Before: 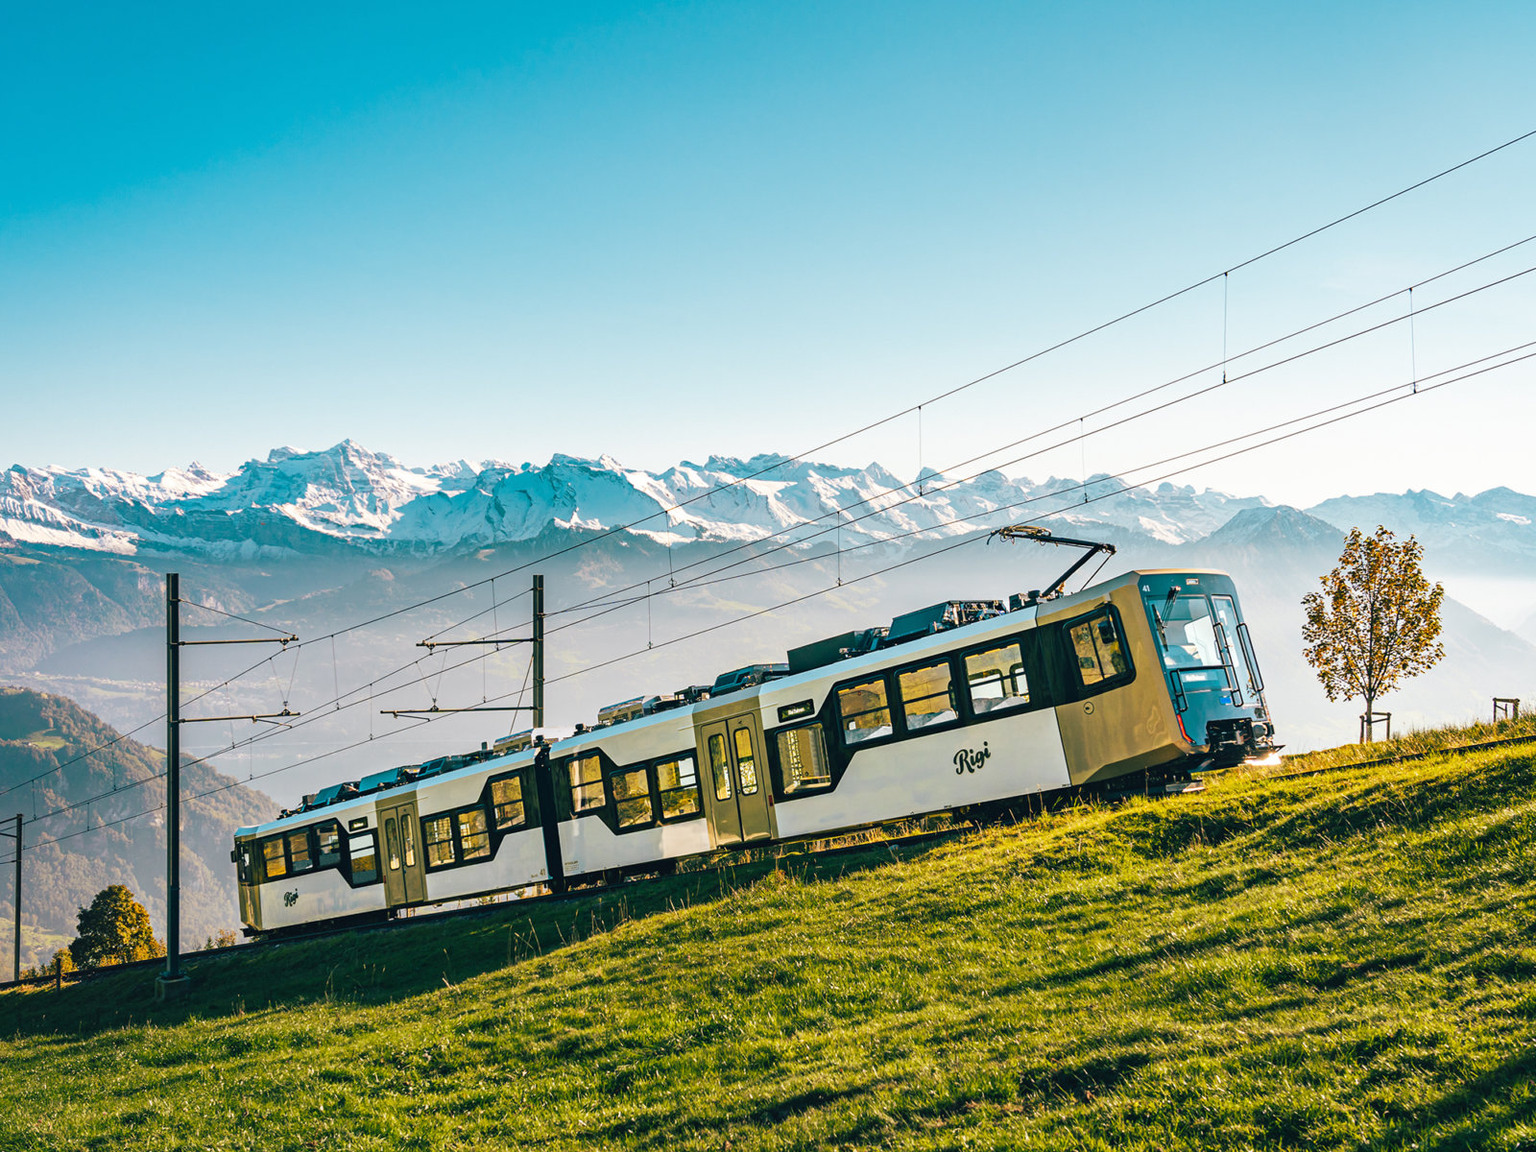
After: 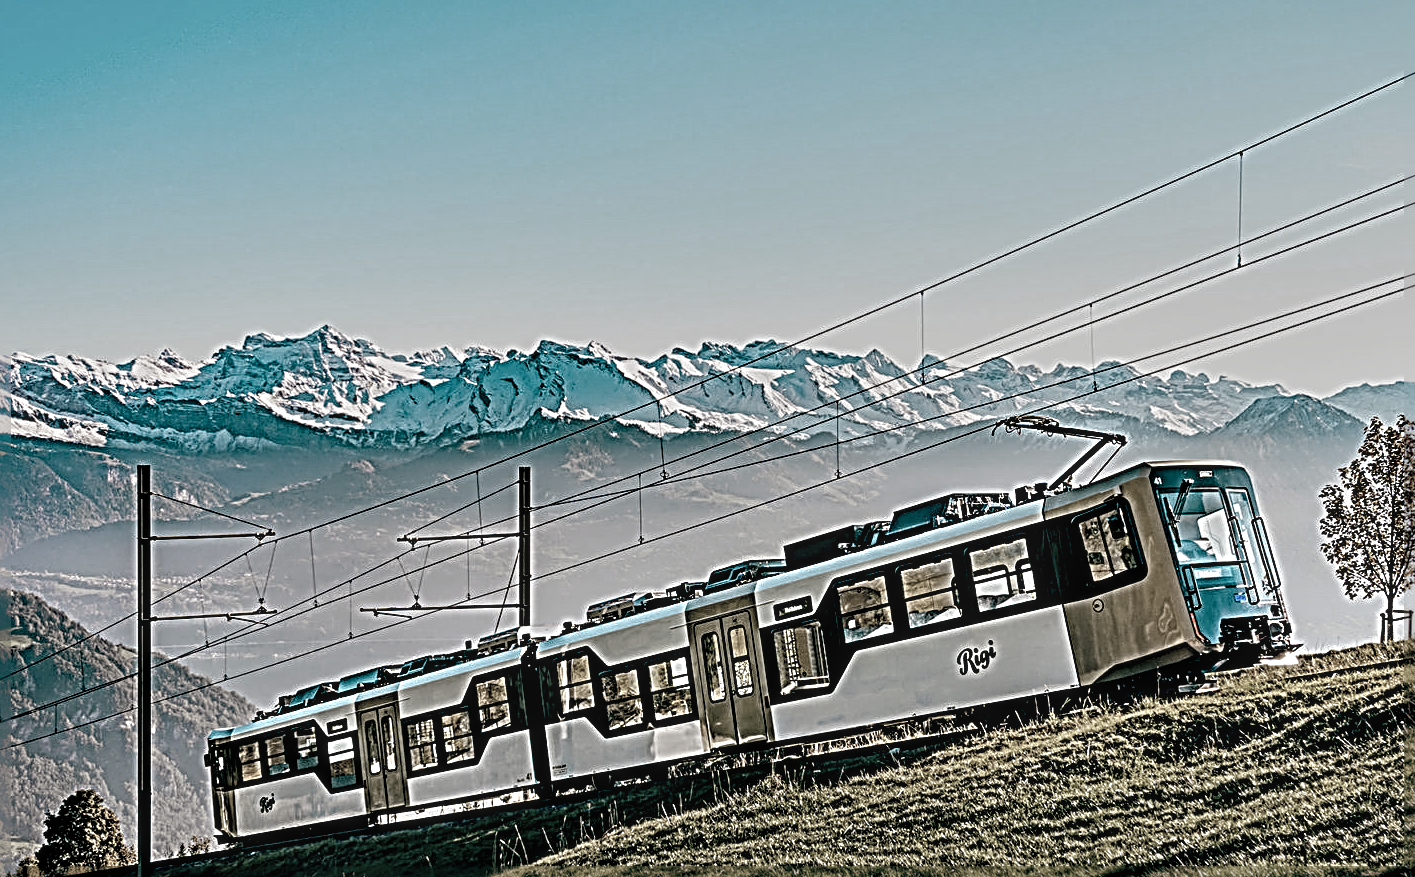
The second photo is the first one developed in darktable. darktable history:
local contrast: on, module defaults
color balance rgb: shadows lift › chroma 2.008%, shadows lift › hue 135°, perceptual saturation grading › global saturation 27.58%, perceptual saturation grading › highlights -25.21%, perceptual saturation grading › shadows 23.959%, contrast -9.898%
sharpen: radius 4.046, amount 1.998
exposure: black level correction 0, exposure -0.793 EV, compensate highlight preservation false
crop and rotate: left 2.294%, top 11.005%, right 9.211%, bottom 15.883%
color zones: curves: ch0 [(0, 0.613) (0.01, 0.613) (0.245, 0.448) (0.498, 0.529) (0.642, 0.665) (0.879, 0.777) (0.99, 0.613)]; ch1 [(0, 0.272) (0.219, 0.127) (0.724, 0.346)]
contrast equalizer: octaves 7, y [[0.6 ×6], [0.55 ×6], [0 ×6], [0 ×6], [0 ×6]]
